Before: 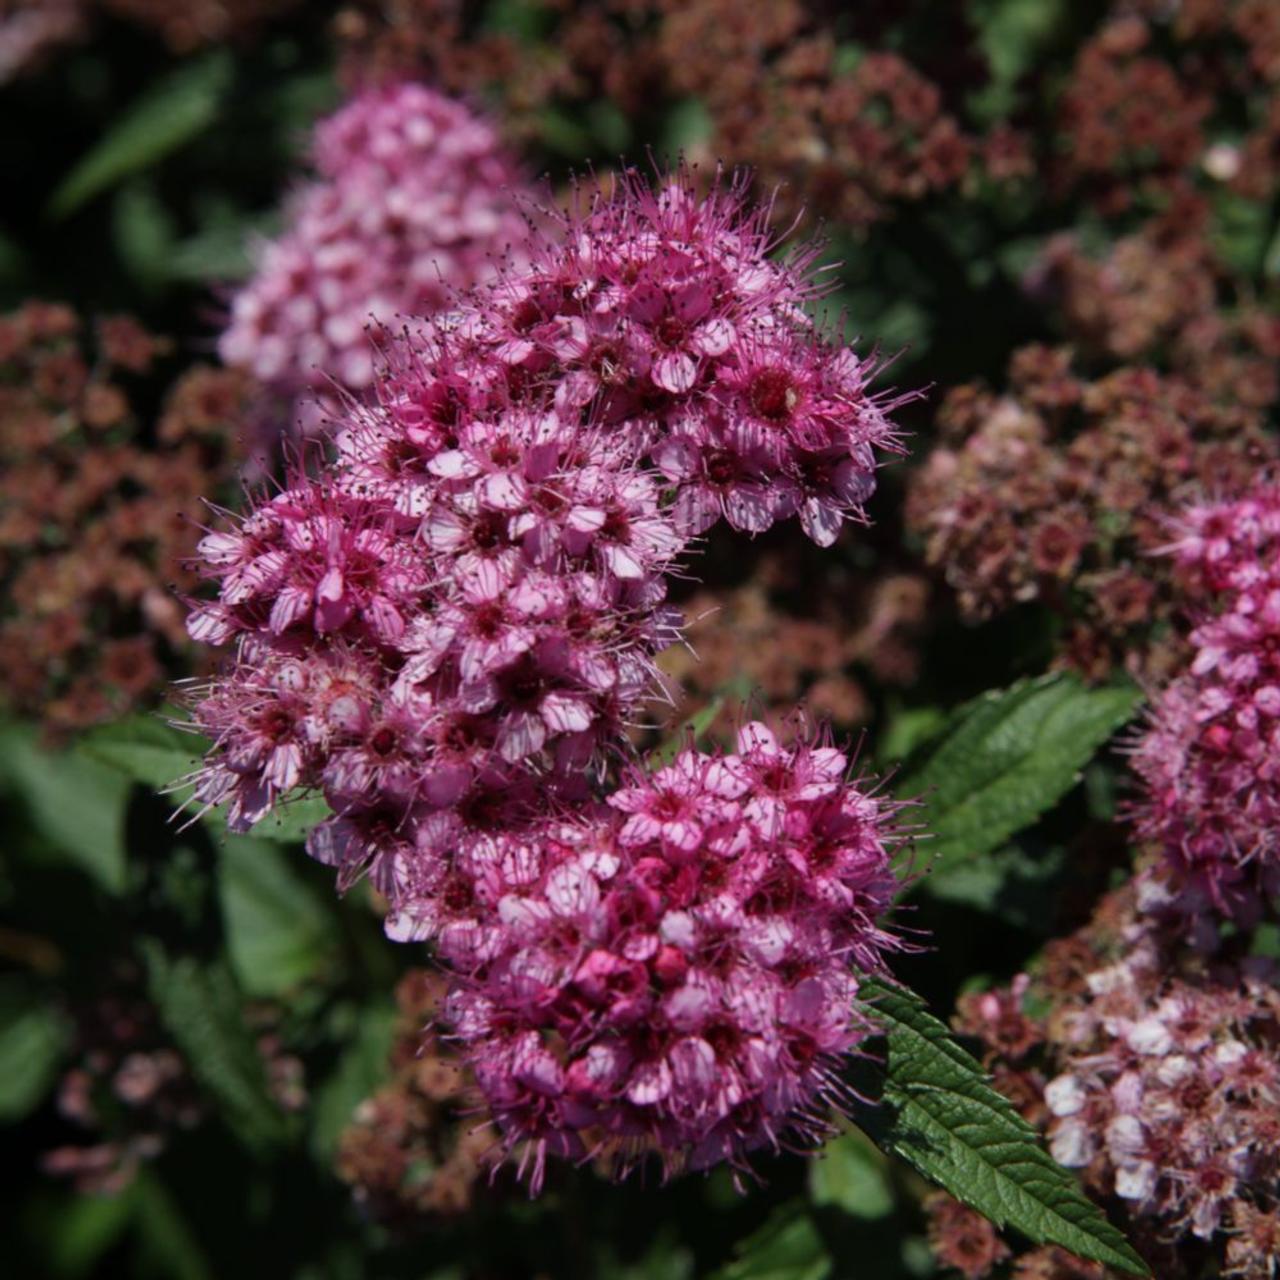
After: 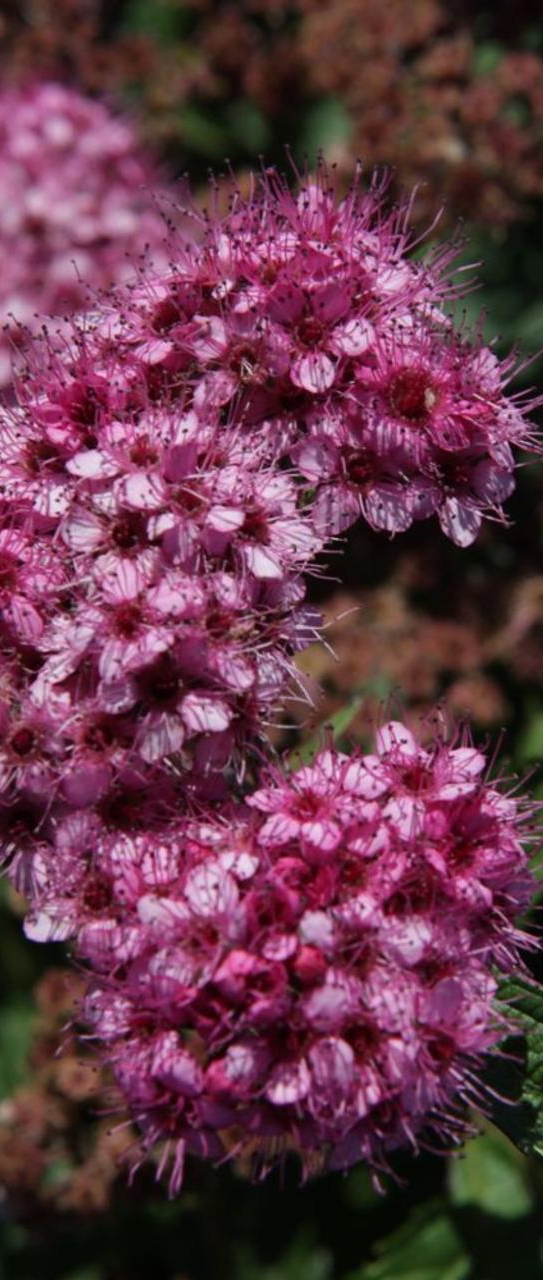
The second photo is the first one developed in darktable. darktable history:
crop: left 28.253%, right 29.291%
